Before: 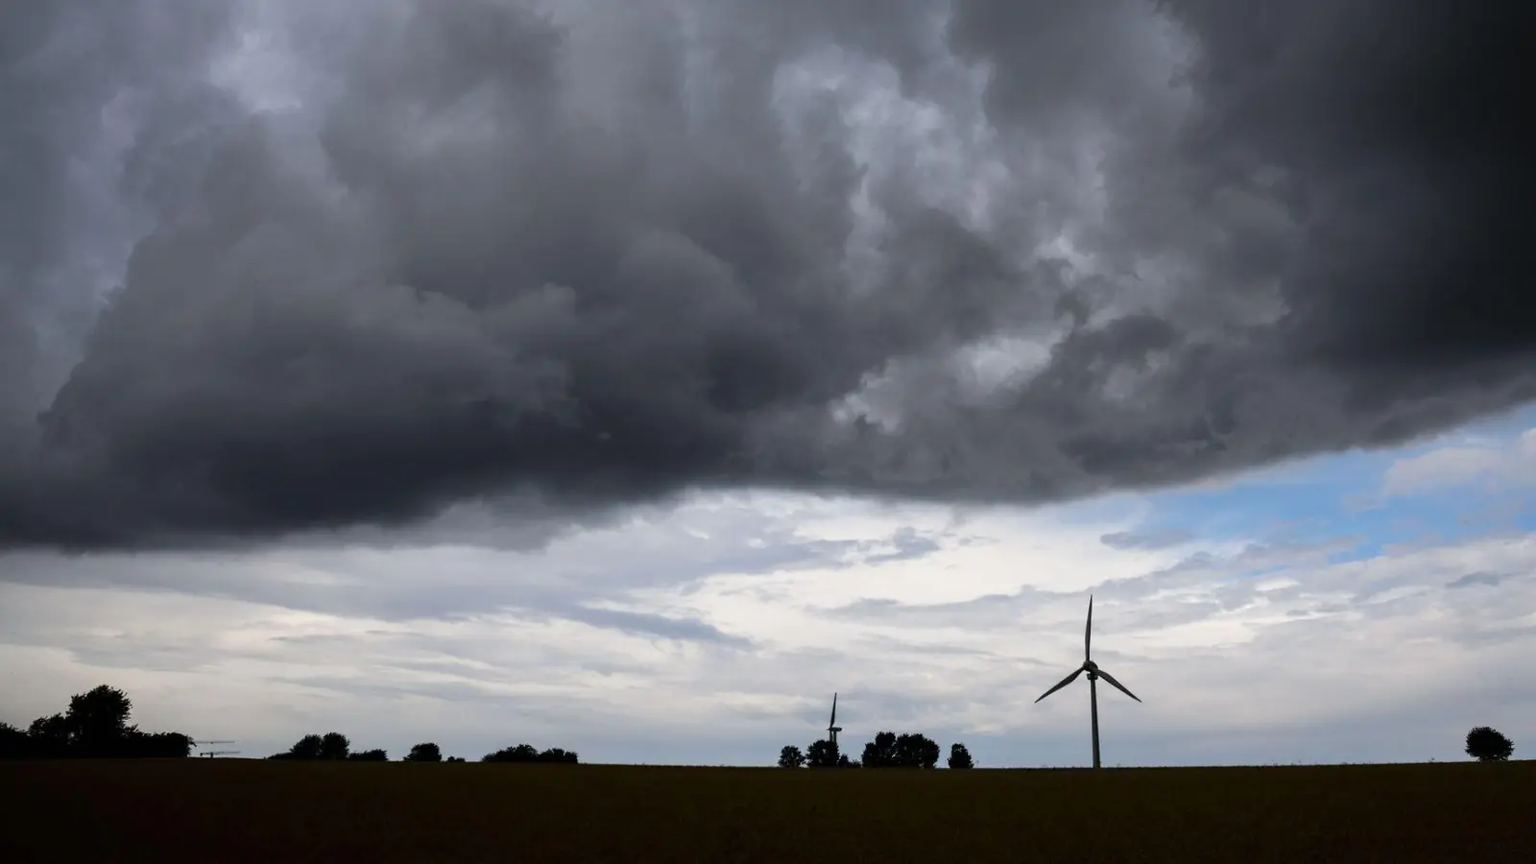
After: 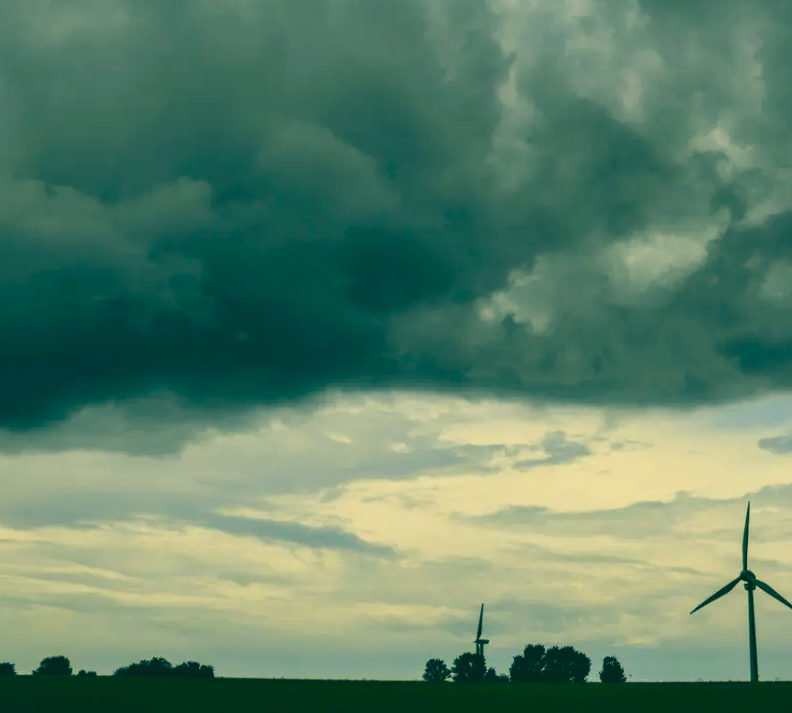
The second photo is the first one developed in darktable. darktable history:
color correction: highlights a* 2.14, highlights b* 33.89, shadows a* -37.34, shadows b* -5.86
crop and rotate: angle 0.019°, left 24.25%, top 13.162%, right 26.208%, bottom 7.529%
local contrast: detail 130%
contrast brightness saturation: contrast -0.171, saturation 0.188
